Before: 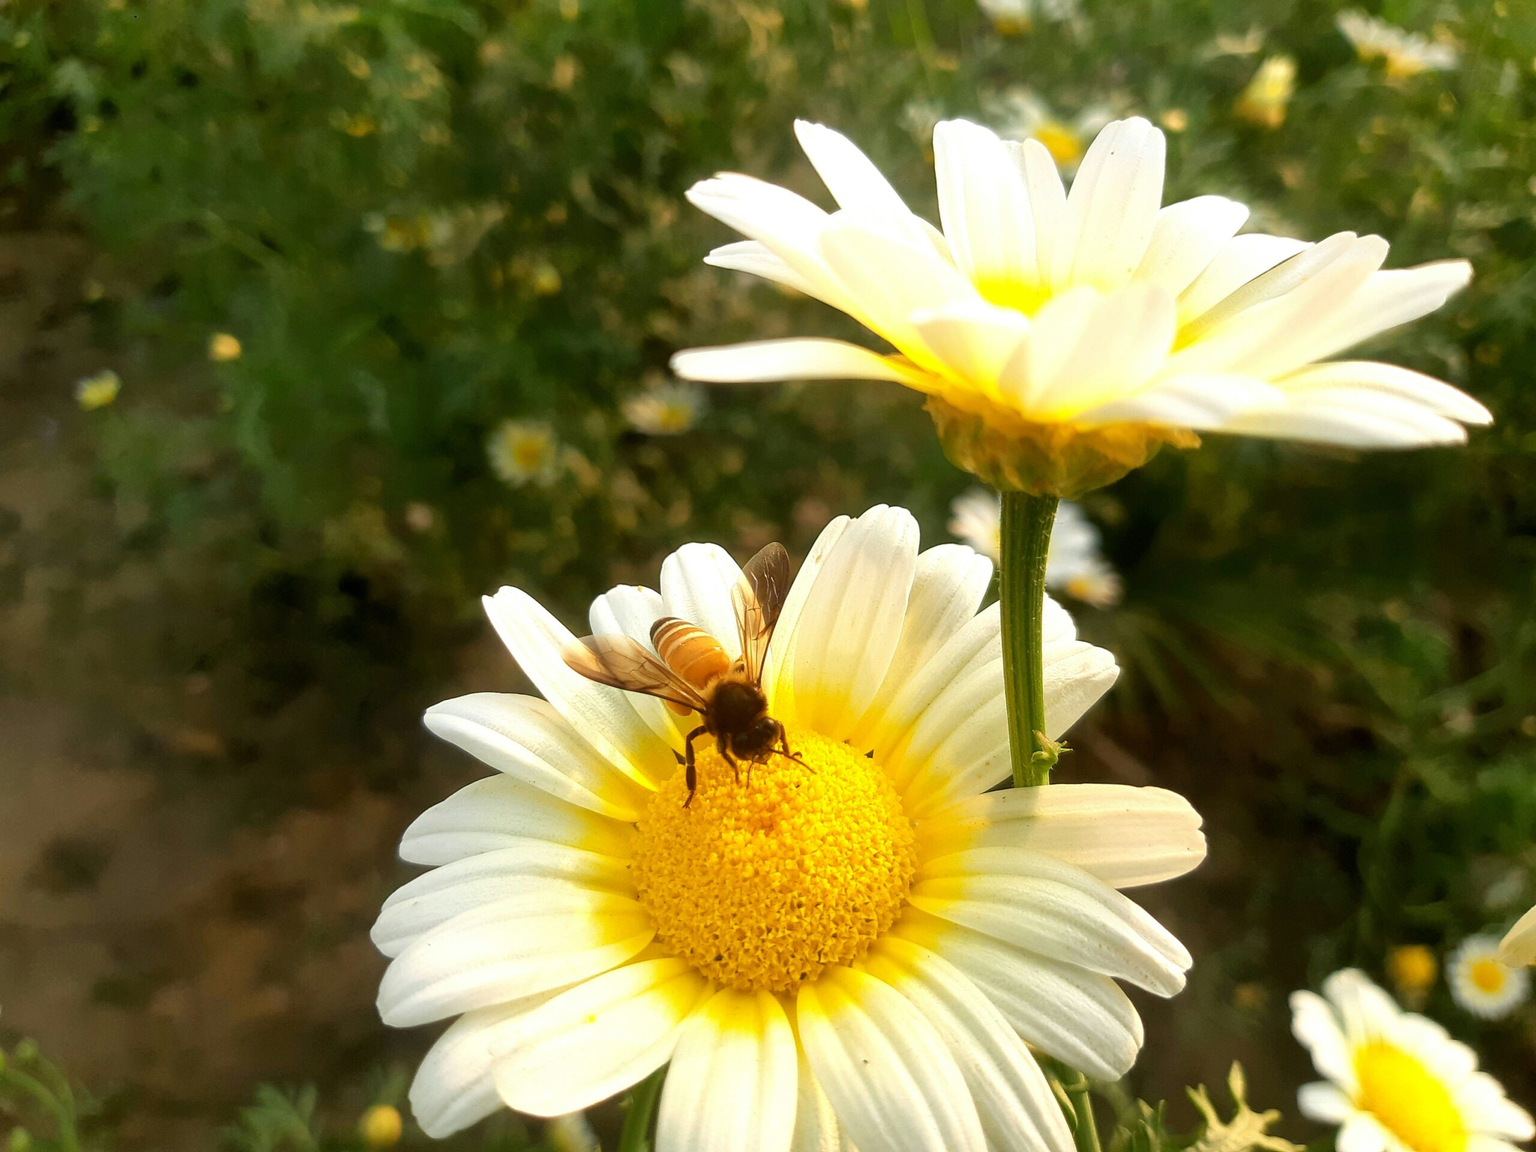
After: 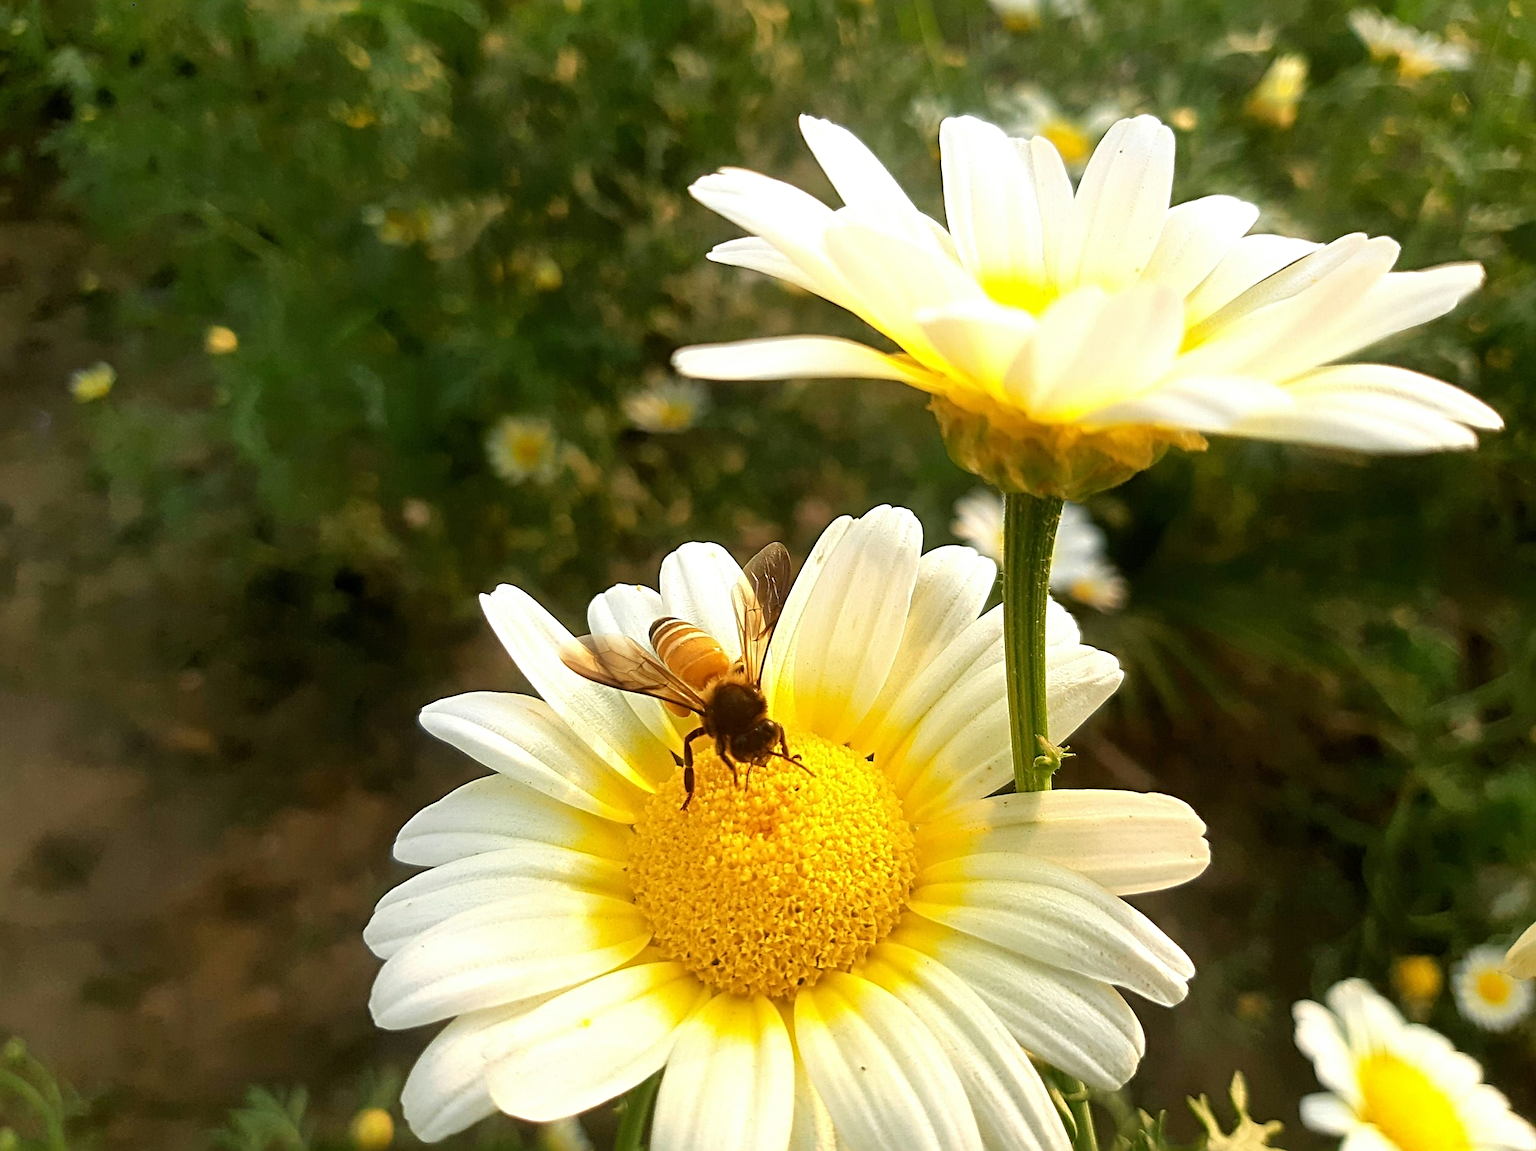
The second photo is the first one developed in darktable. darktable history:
sharpen: radius 4.883
crop and rotate: angle -0.5°
